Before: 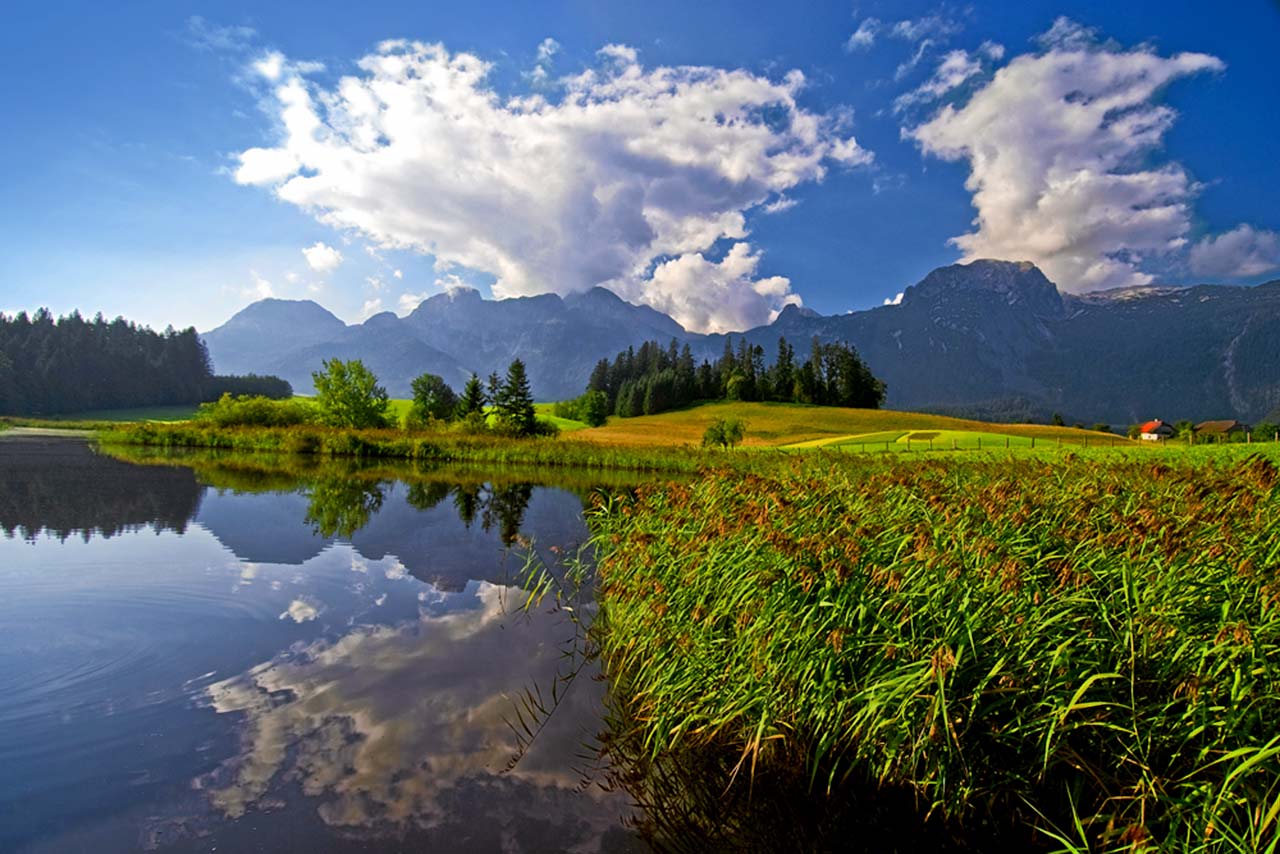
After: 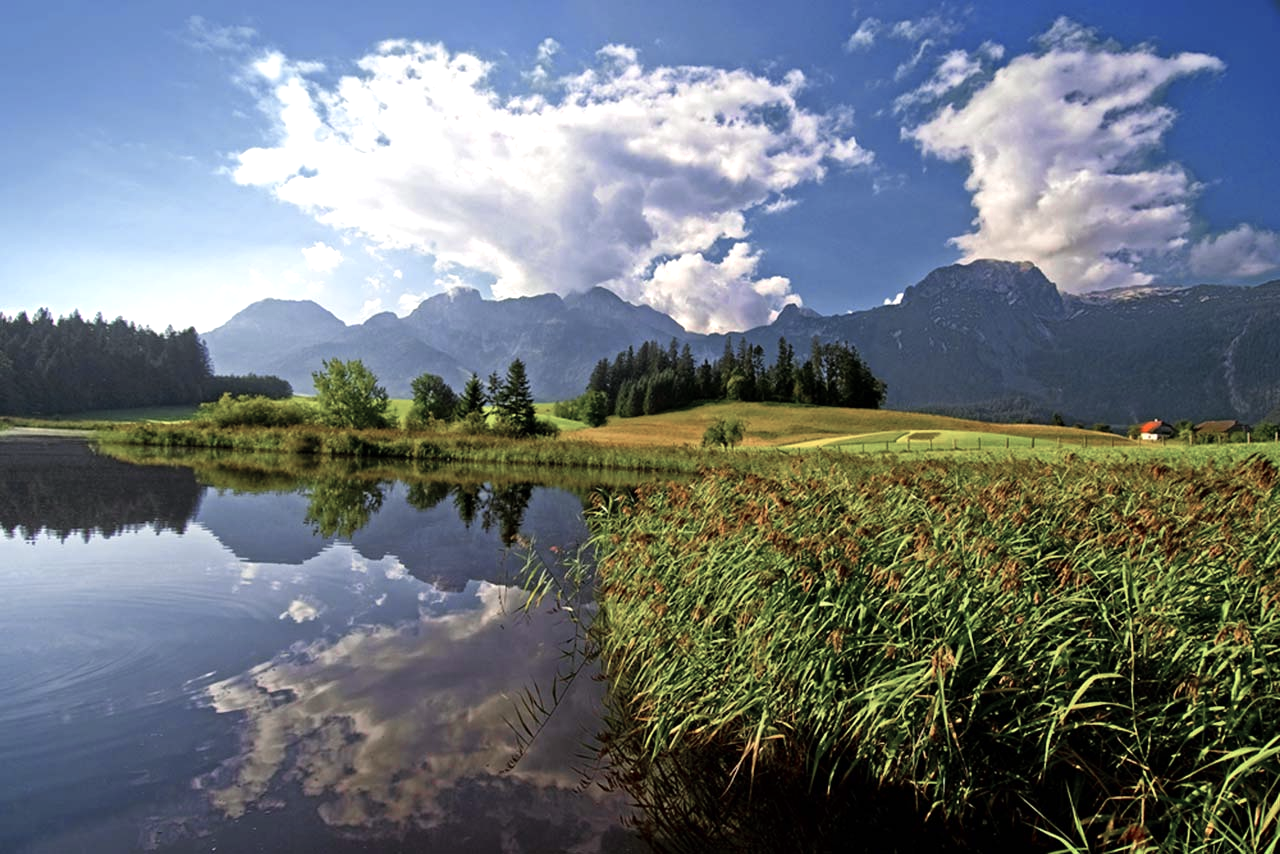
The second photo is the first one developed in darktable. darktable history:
tone equalizer: -8 EV -0.378 EV, -7 EV -0.41 EV, -6 EV -0.341 EV, -5 EV -0.207 EV, -3 EV 0.242 EV, -2 EV 0.309 EV, -1 EV 0.388 EV, +0 EV 0.4 EV, mask exposure compensation -0.489 EV
color zones: curves: ch0 [(0, 0.278) (0.143, 0.5) (0.286, 0.5) (0.429, 0.5) (0.571, 0.5) (0.714, 0.5) (0.857, 0.5) (1, 0.5)]; ch1 [(0, 1) (0.143, 0.165) (0.286, 0) (0.429, 0) (0.571, 0) (0.714, 0) (0.857, 0.5) (1, 0.5)]; ch2 [(0, 0.508) (0.143, 0.5) (0.286, 0.5) (0.429, 0.5) (0.571, 0.5) (0.714, 0.5) (0.857, 0.5) (1, 0.5)], mix -61.7%
